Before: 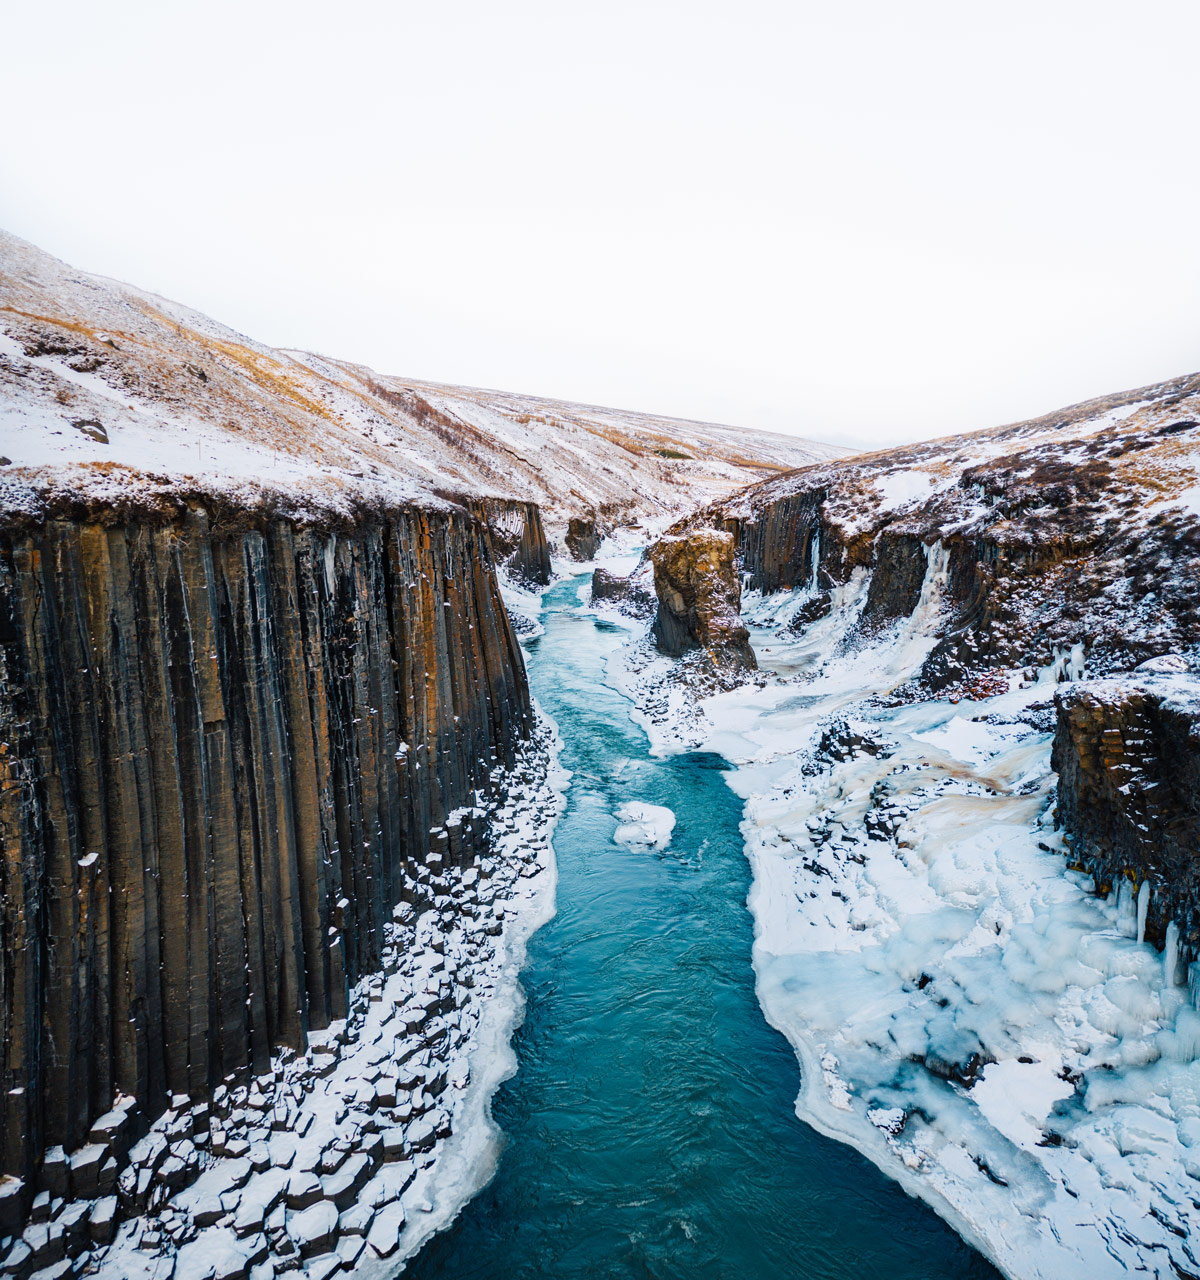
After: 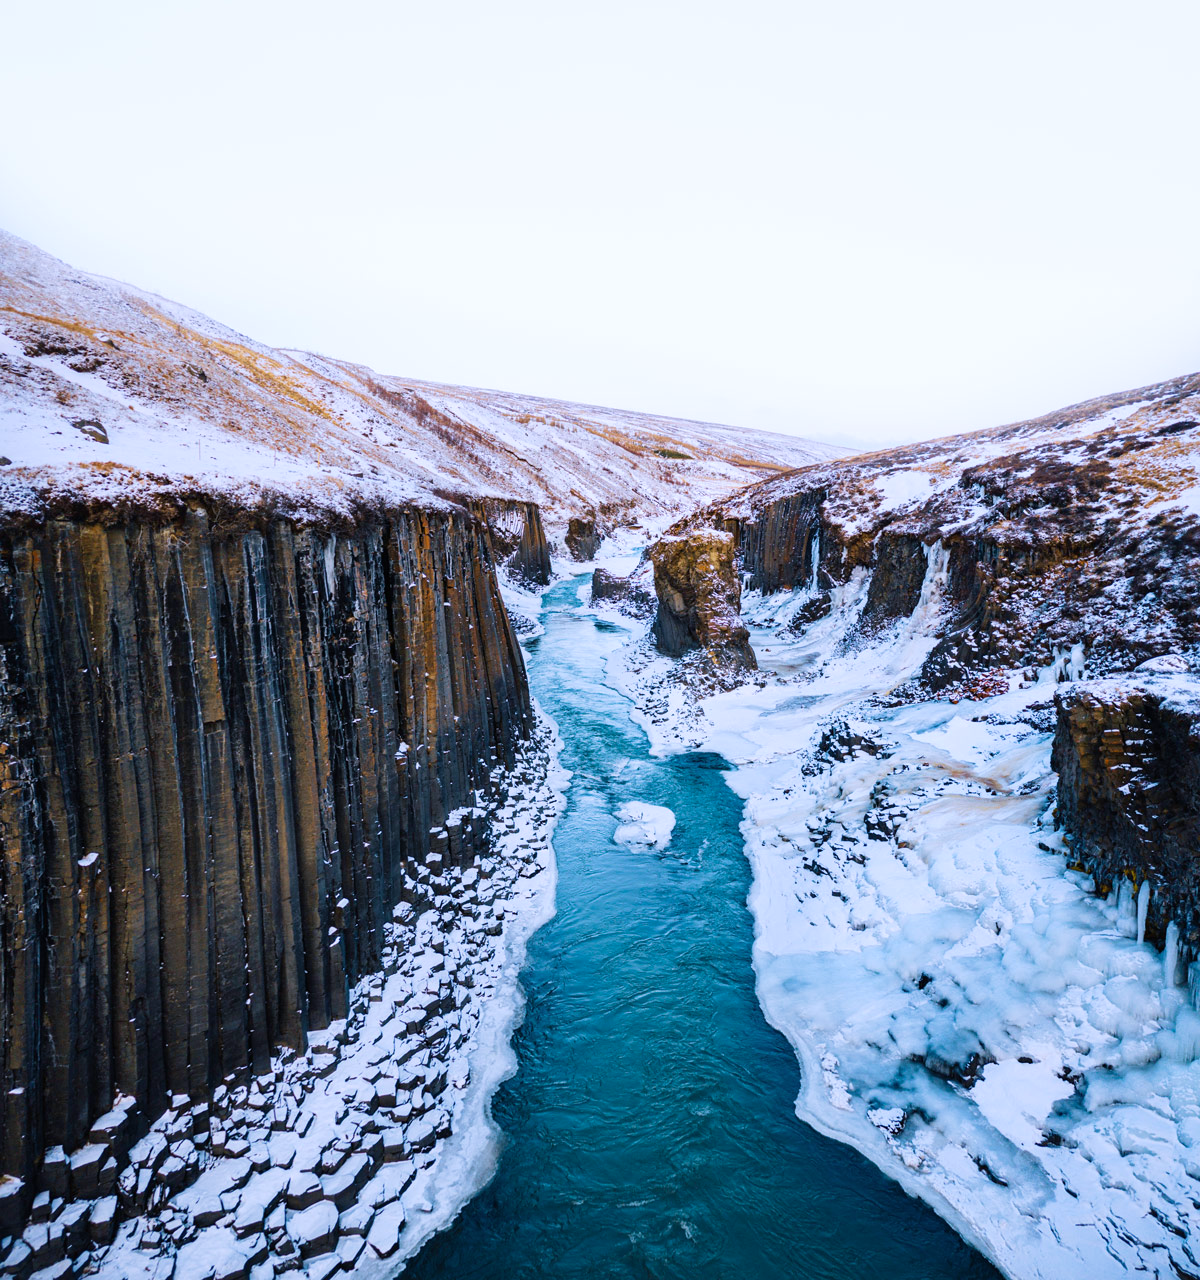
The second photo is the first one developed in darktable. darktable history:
velvia: on, module defaults
white balance: red 0.967, blue 1.119, emerald 0.756
